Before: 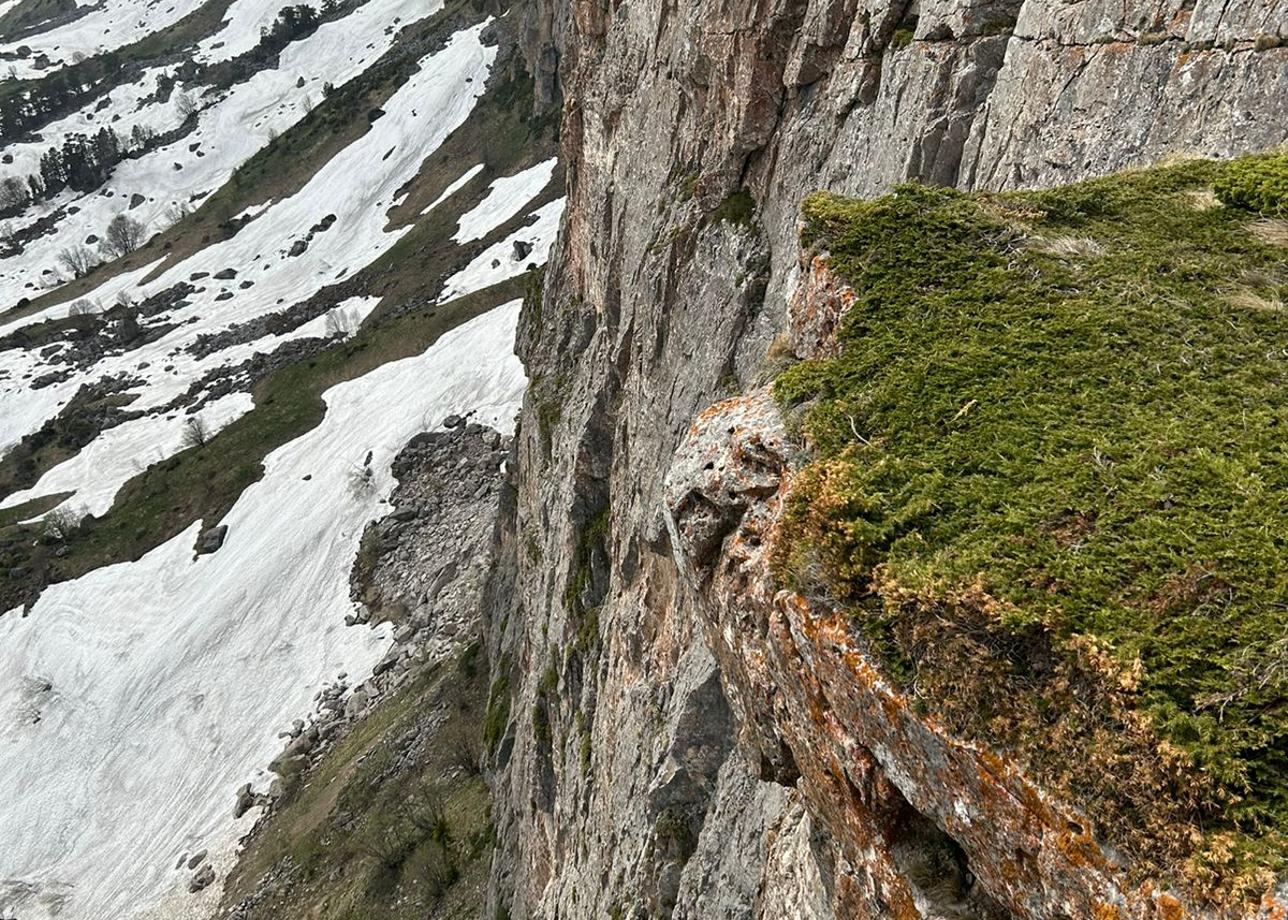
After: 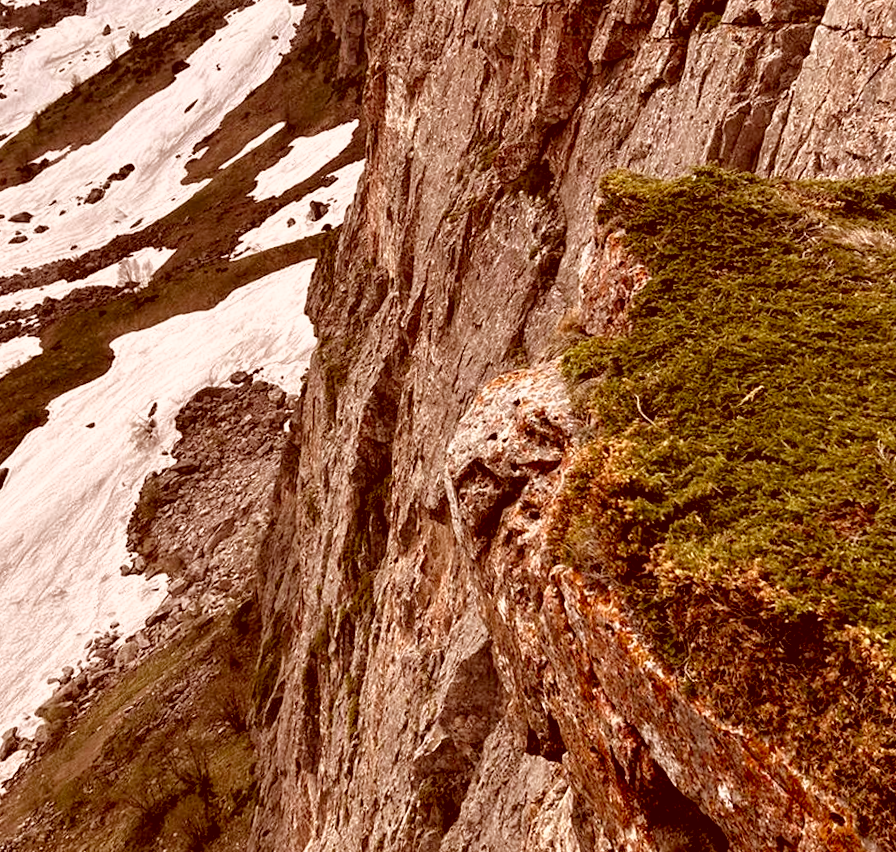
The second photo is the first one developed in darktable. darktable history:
base curve: curves: ch0 [(0.017, 0) (0.425, 0.441) (0.844, 0.933) (1, 1)], preserve colors none
crop and rotate: angle -3.28°, left 14.174%, top 0.025%, right 10.762%, bottom 0.033%
color correction: highlights a* 9.43, highlights b* 8.58, shadows a* 39.51, shadows b* 39.67, saturation 0.822
